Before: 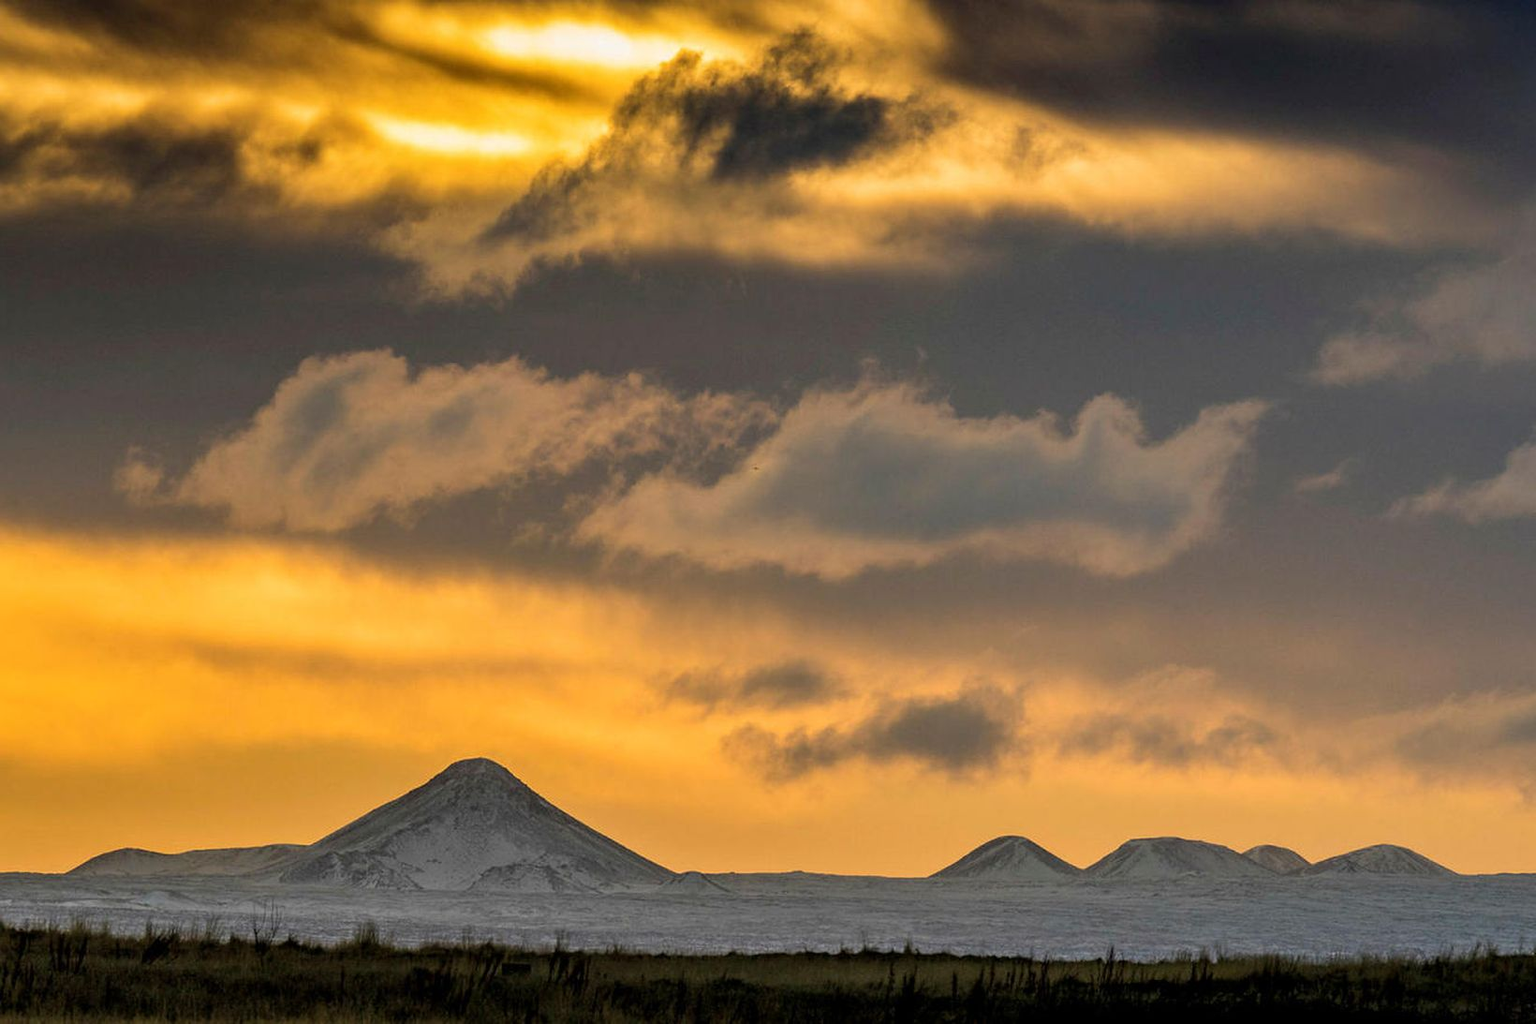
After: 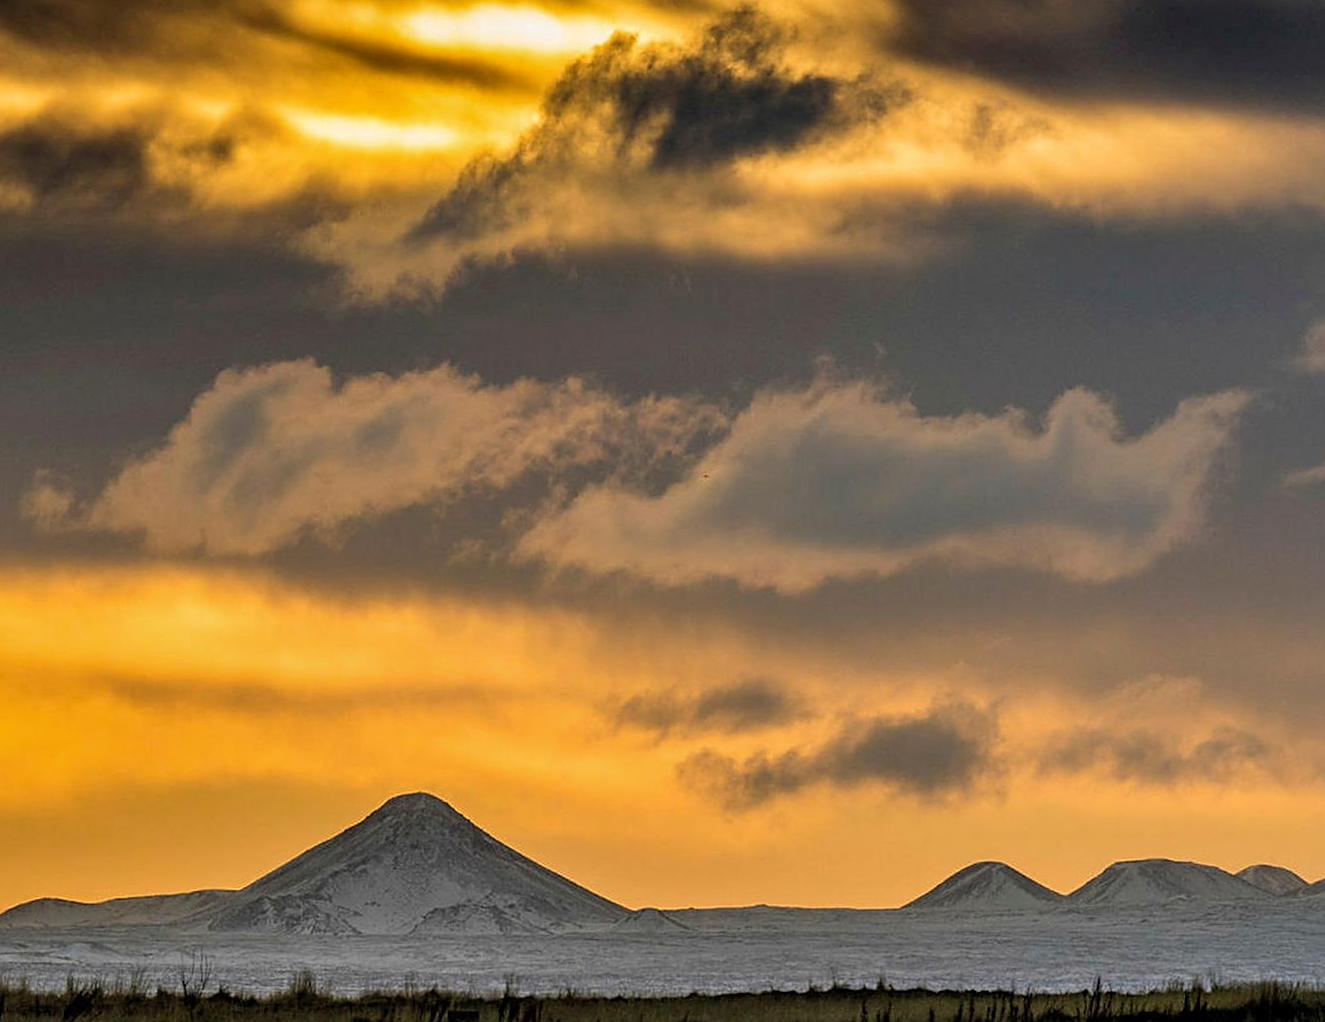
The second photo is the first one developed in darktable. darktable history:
sharpen: on, module defaults
shadows and highlights: soften with gaussian
crop and rotate: angle 1.41°, left 4.504%, top 0.448%, right 11.707%, bottom 2.524%
